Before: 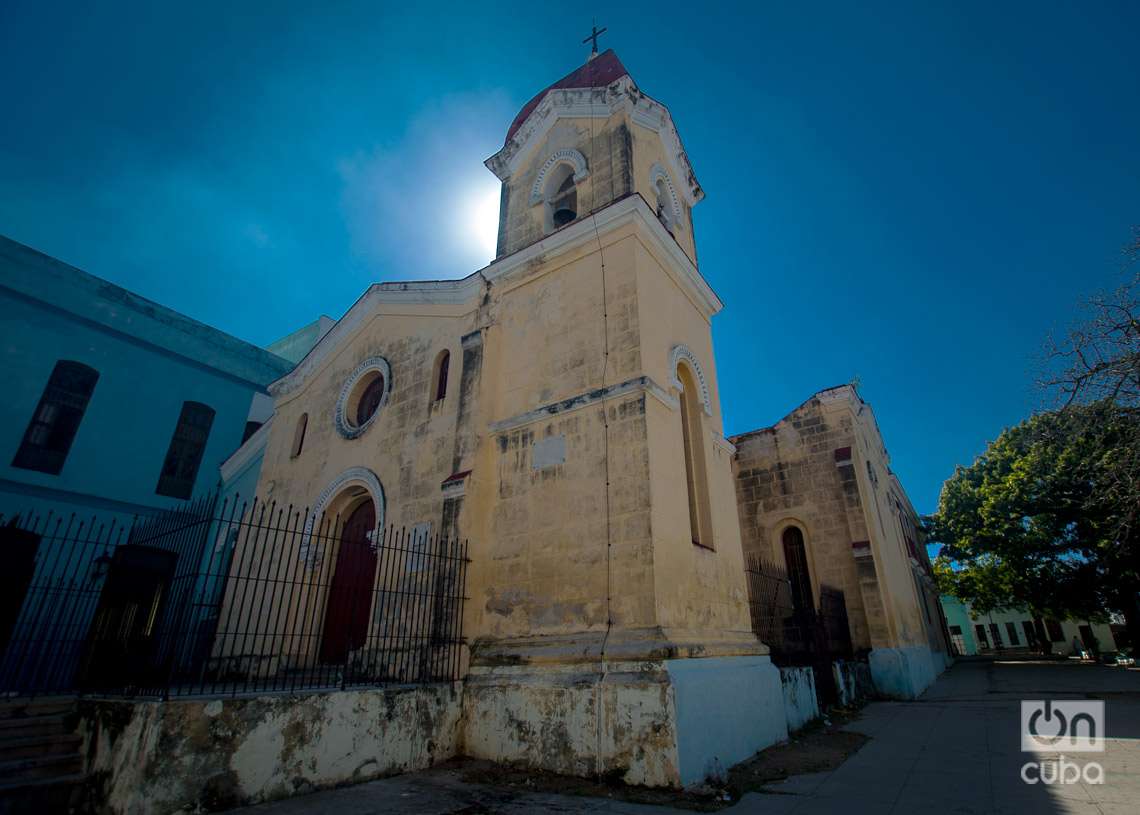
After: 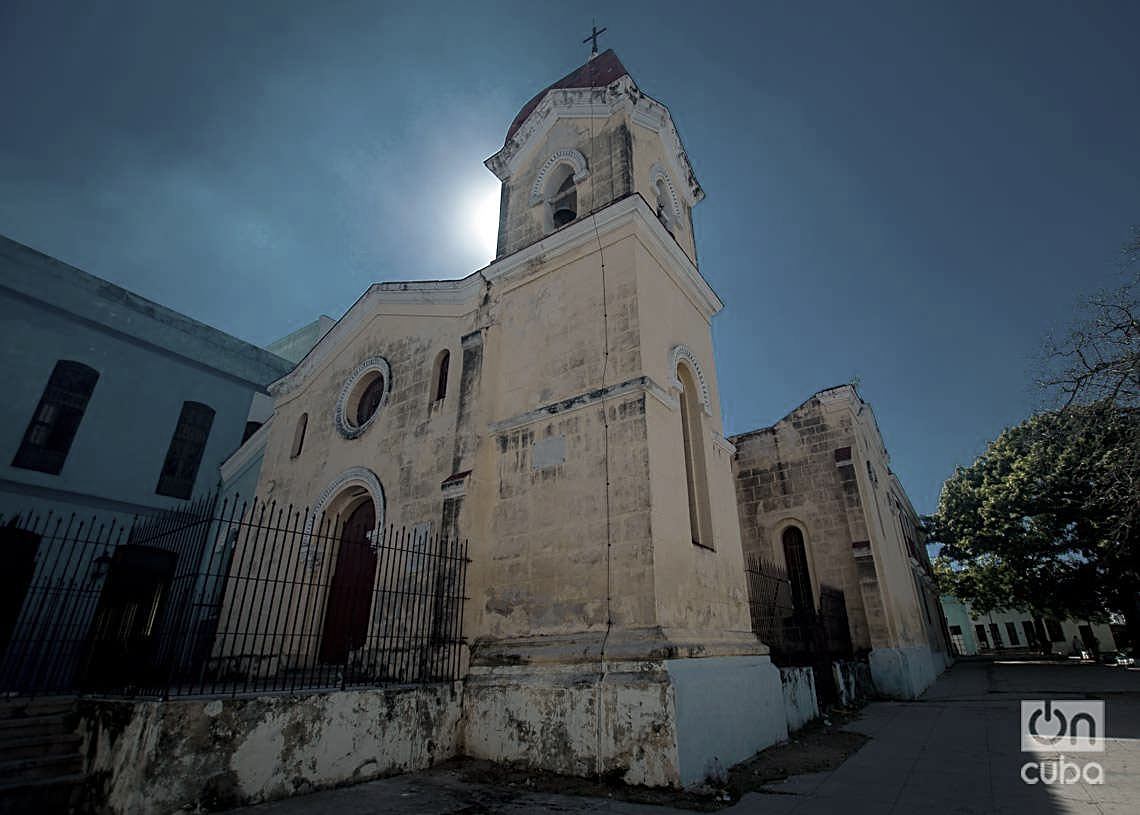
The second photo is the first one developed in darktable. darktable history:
color correction: saturation 0.5
sharpen: on, module defaults
